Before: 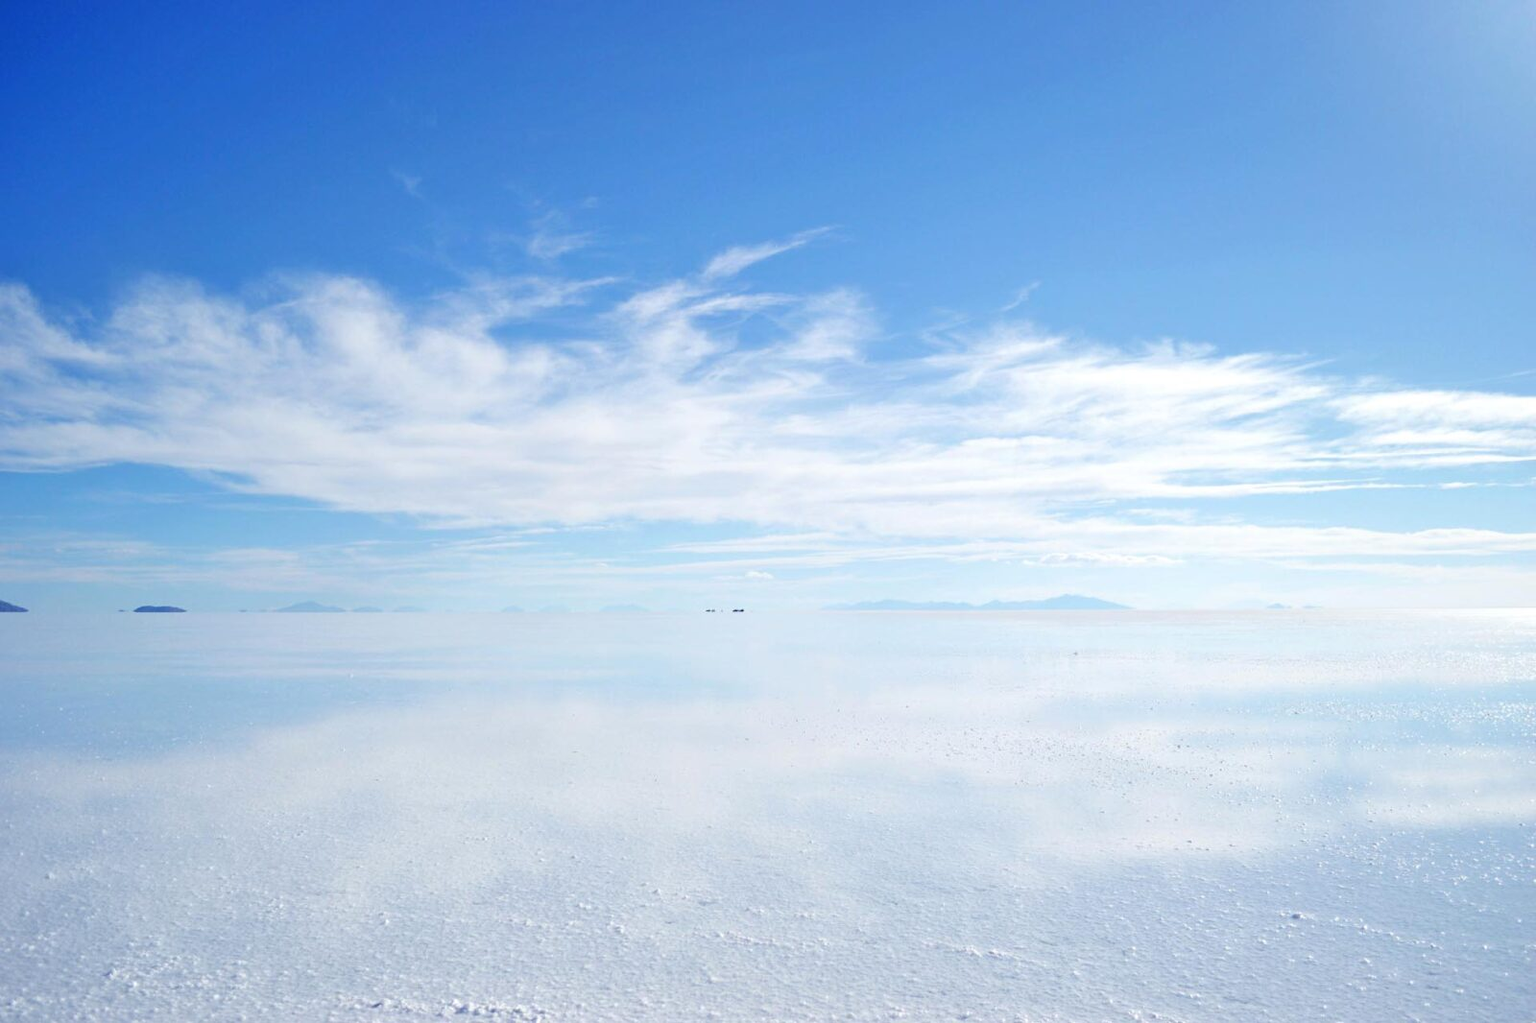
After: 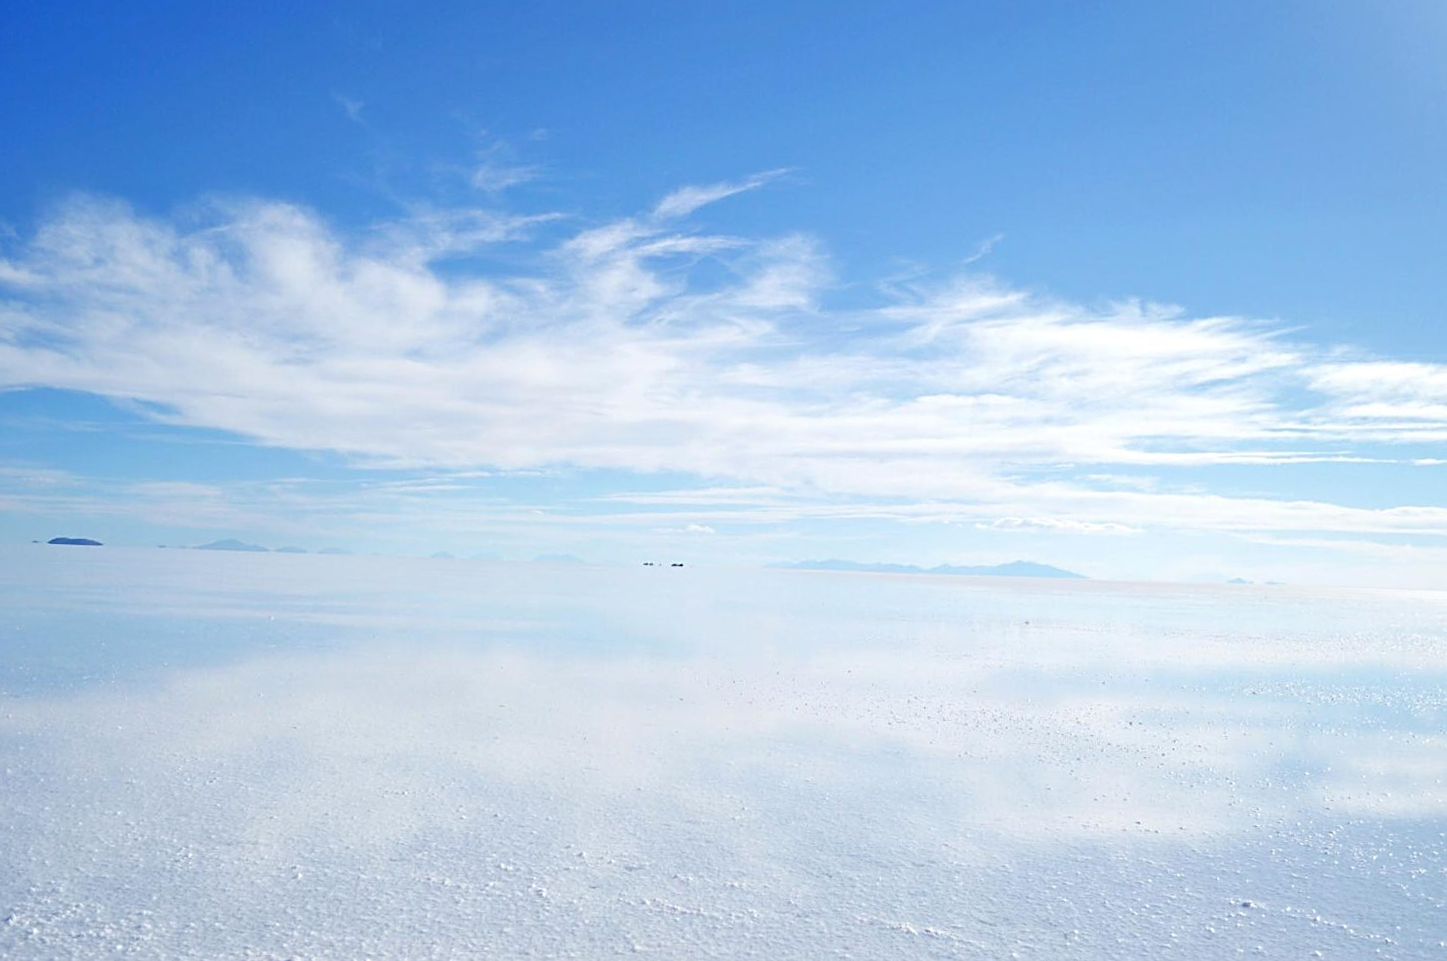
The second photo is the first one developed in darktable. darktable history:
sharpen: on, module defaults
crop and rotate: angle -2.1°, left 3.096%, top 4.284%, right 1.545%, bottom 0.666%
